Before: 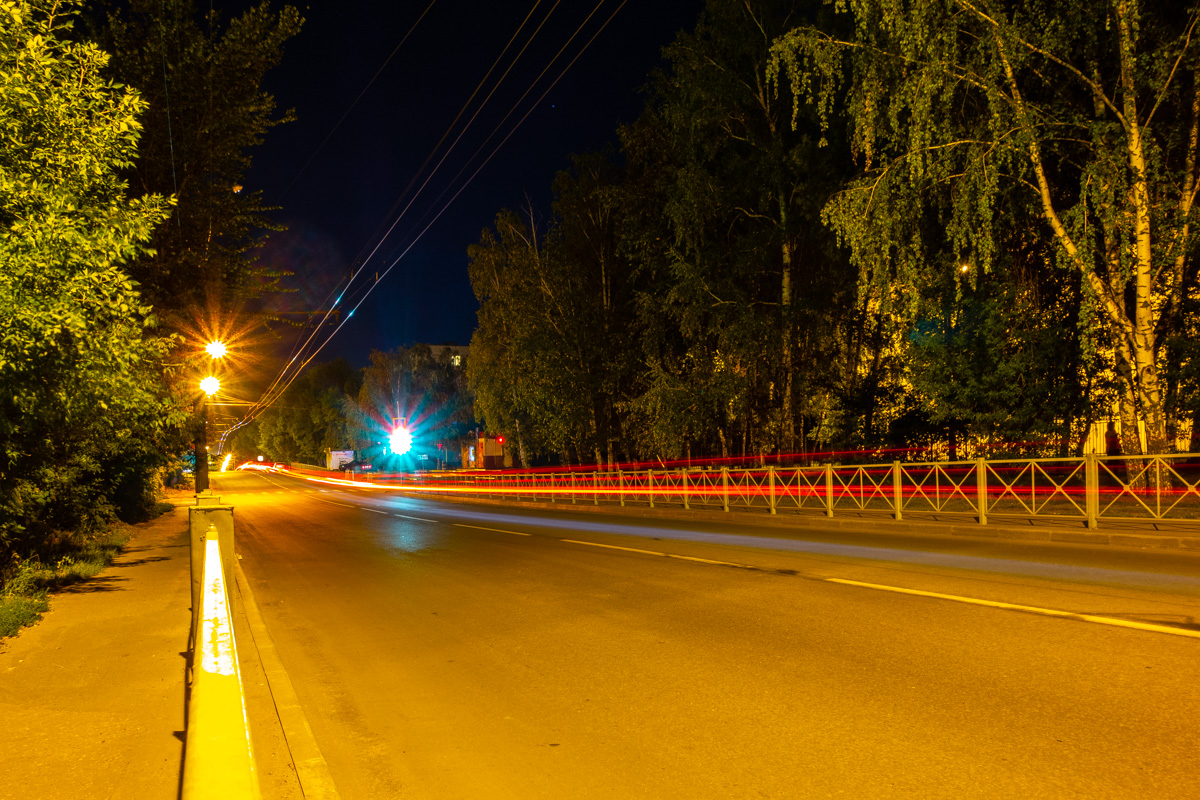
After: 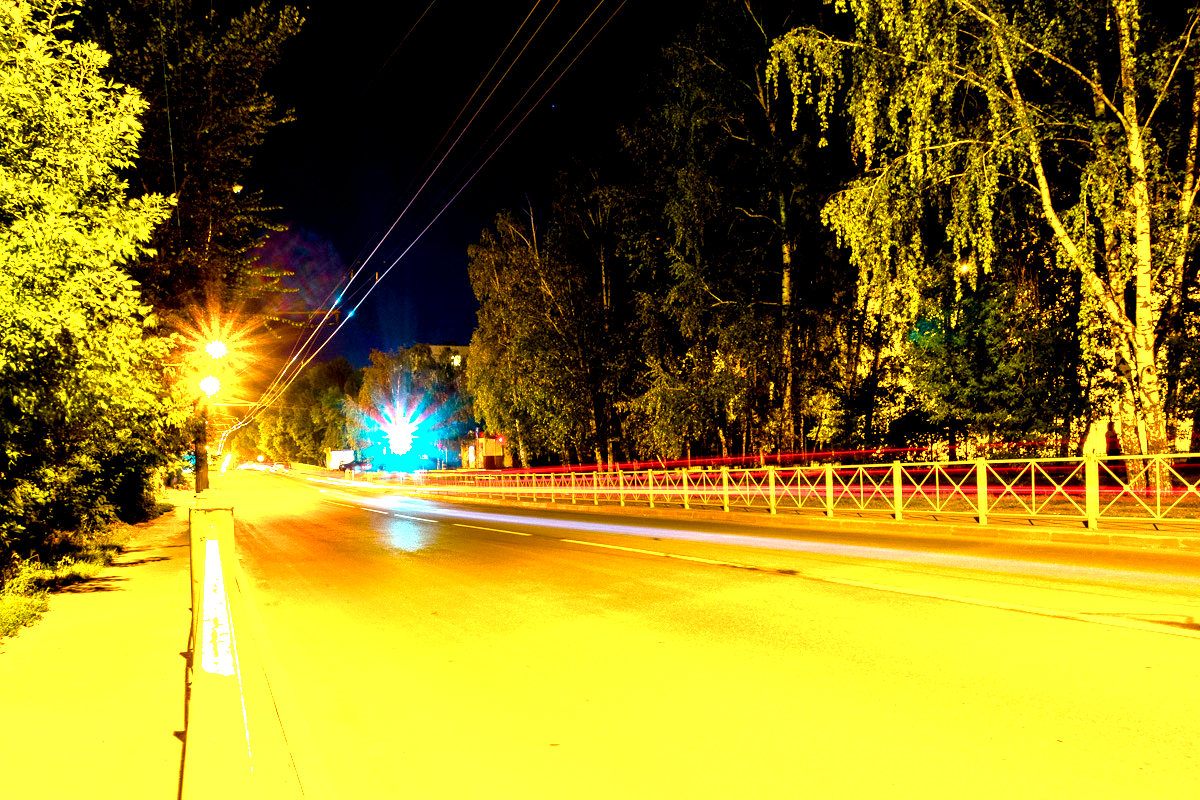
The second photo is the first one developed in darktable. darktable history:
color balance rgb: shadows lift › luminance -20%, power › hue 72.24°, highlights gain › luminance 15%, global offset › hue 171.6°, perceptual saturation grading › highlights -15%, perceptual saturation grading › shadows 25%, global vibrance 35%, contrast 10%
exposure: black level correction 0.005, exposure 2.084 EV, compensate highlight preservation false
